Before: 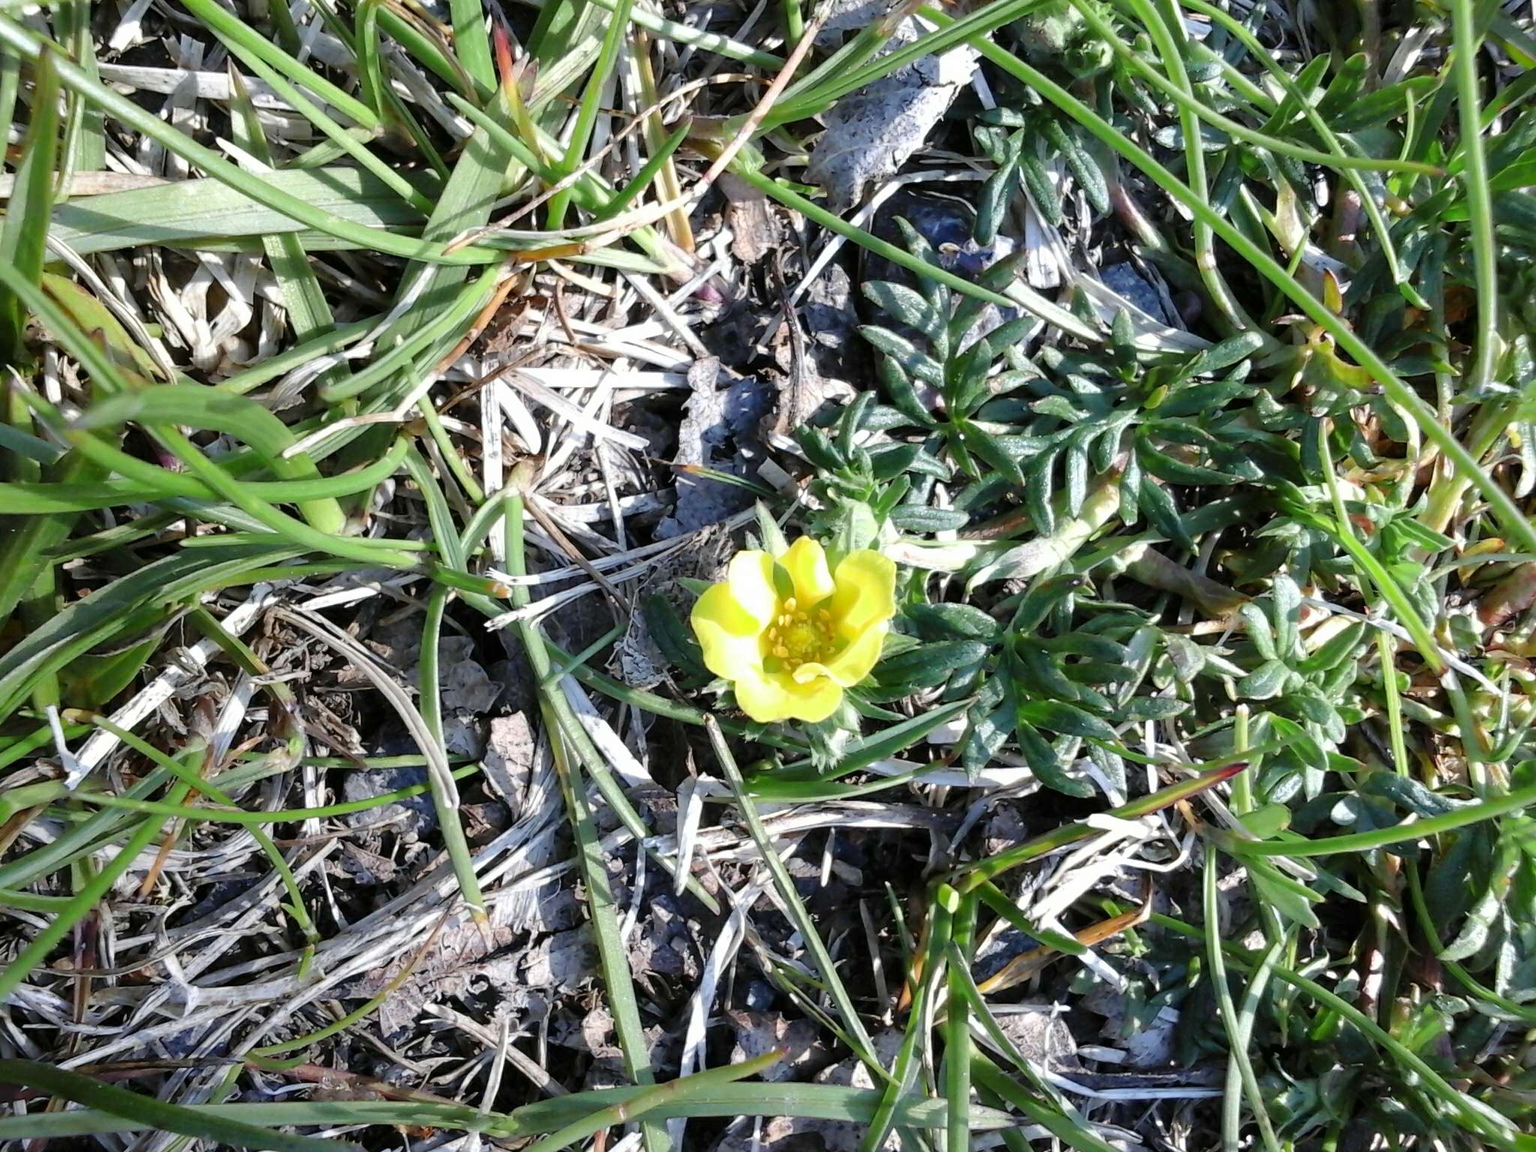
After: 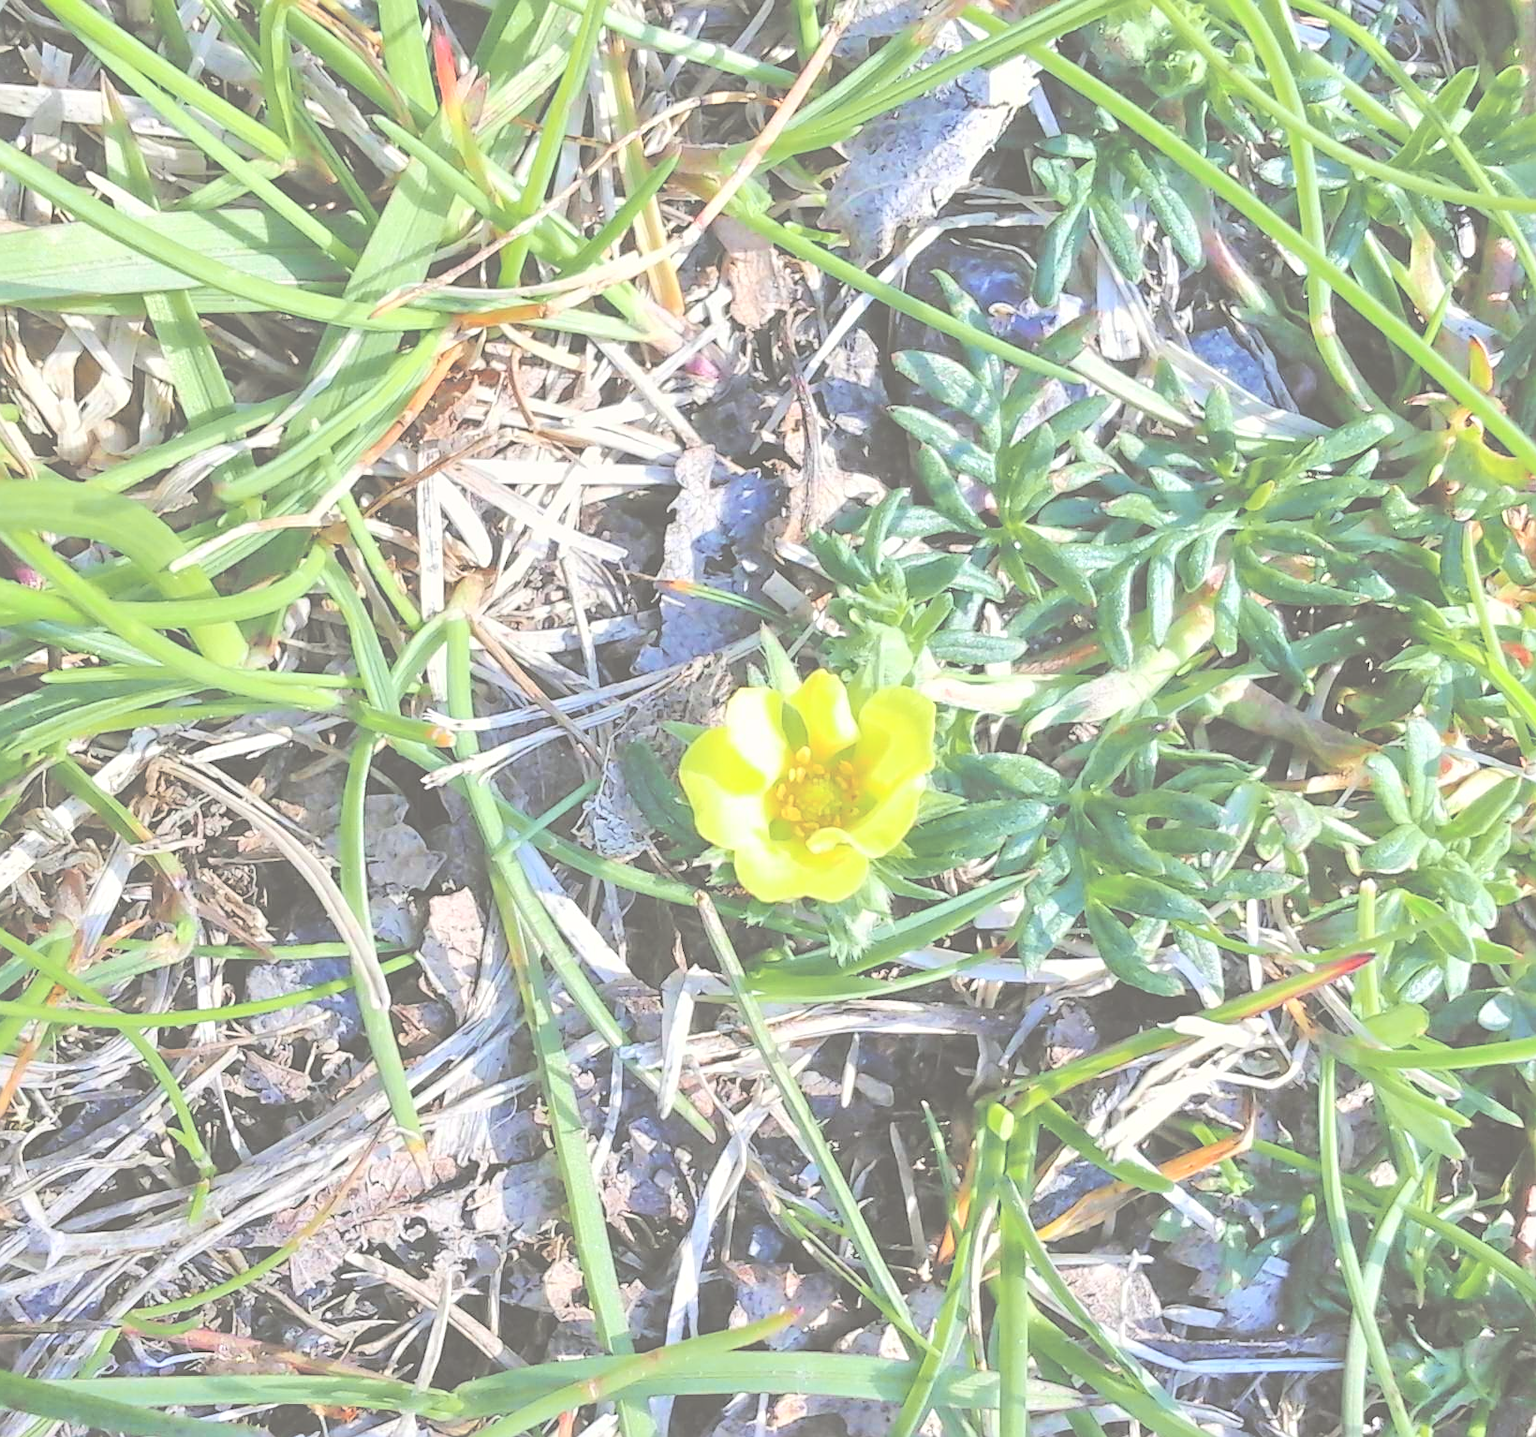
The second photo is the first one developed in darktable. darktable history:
levels: black 0.084%
contrast brightness saturation: contrast 0.14, brightness 0.224
exposure: black level correction -0.026, exposure -0.12 EV, compensate highlight preservation false
sharpen: on, module defaults
crop and rotate: left 9.597%, right 10.279%
tone curve: curves: ch0 [(0, 0.01) (0.052, 0.045) (0.136, 0.133) (0.29, 0.332) (0.453, 0.531) (0.676, 0.751) (0.89, 0.919) (1, 1)]; ch1 [(0, 0) (0.094, 0.081) (0.285, 0.299) (0.385, 0.403) (0.447, 0.429) (0.495, 0.496) (0.544, 0.552) (0.589, 0.612) (0.722, 0.728) (1, 1)]; ch2 [(0, 0) (0.257, 0.217) (0.43, 0.421) (0.498, 0.507) (0.531, 0.544) (0.56, 0.579) (0.625, 0.642) (1, 1)], color space Lab, independent channels, preserve colors none
tone equalizer: -7 EV 0.165 EV, -6 EV 0.612 EV, -5 EV 1.14 EV, -4 EV 1.35 EV, -3 EV 1.12 EV, -2 EV 0.6 EV, -1 EV 0.162 EV, mask exposure compensation -0.494 EV
